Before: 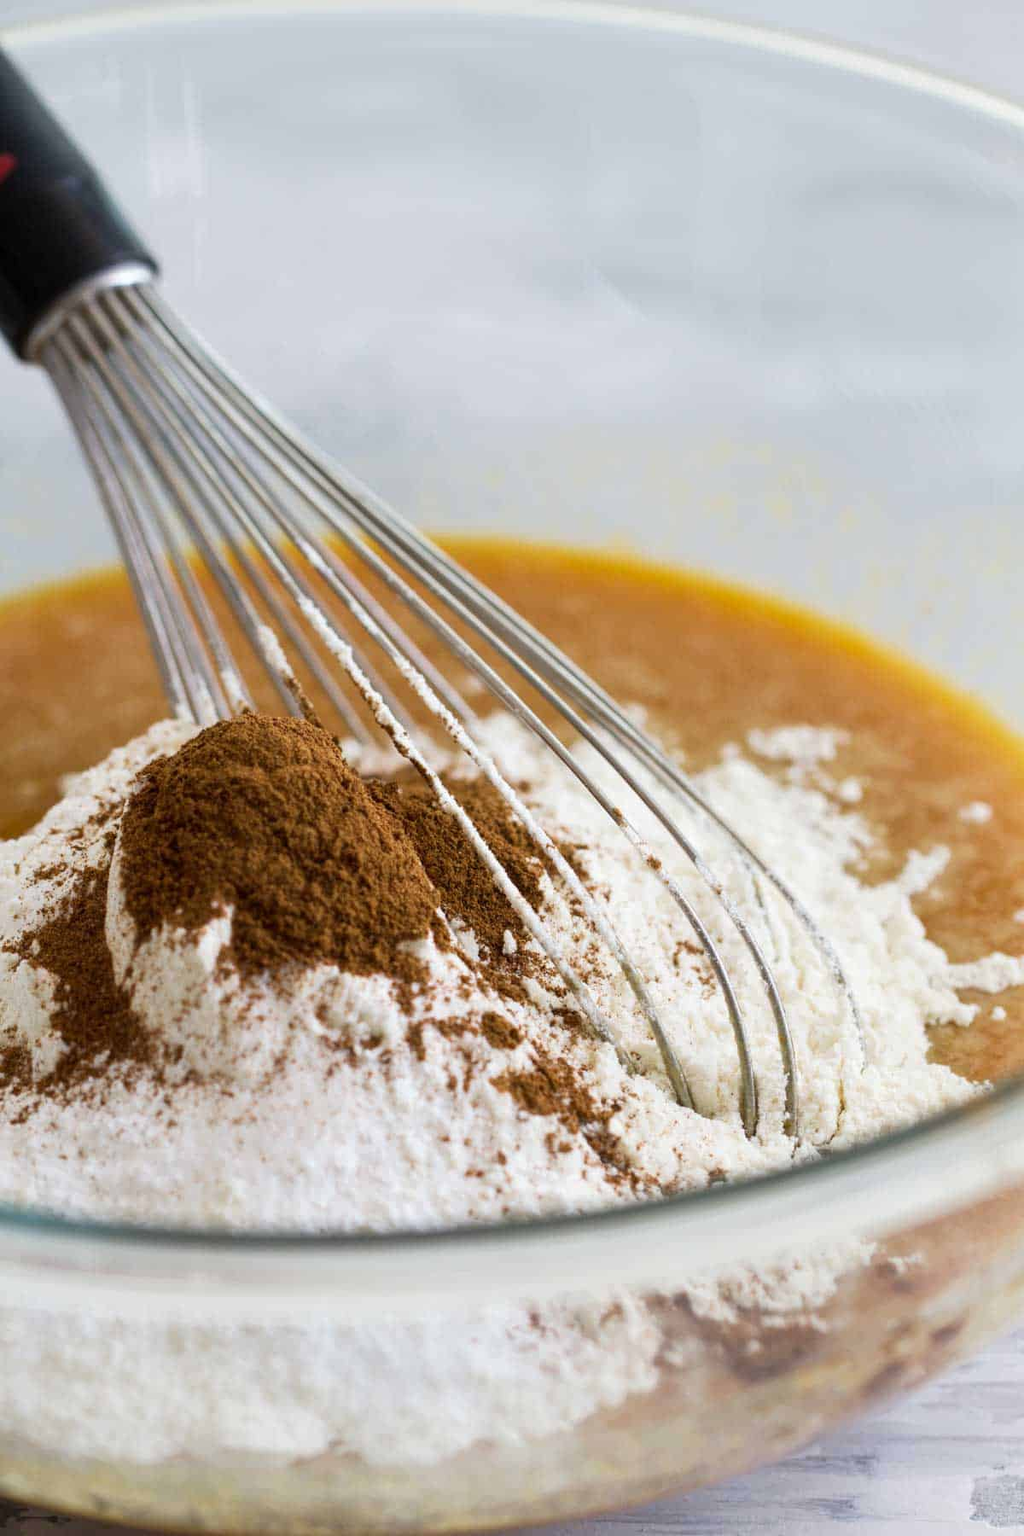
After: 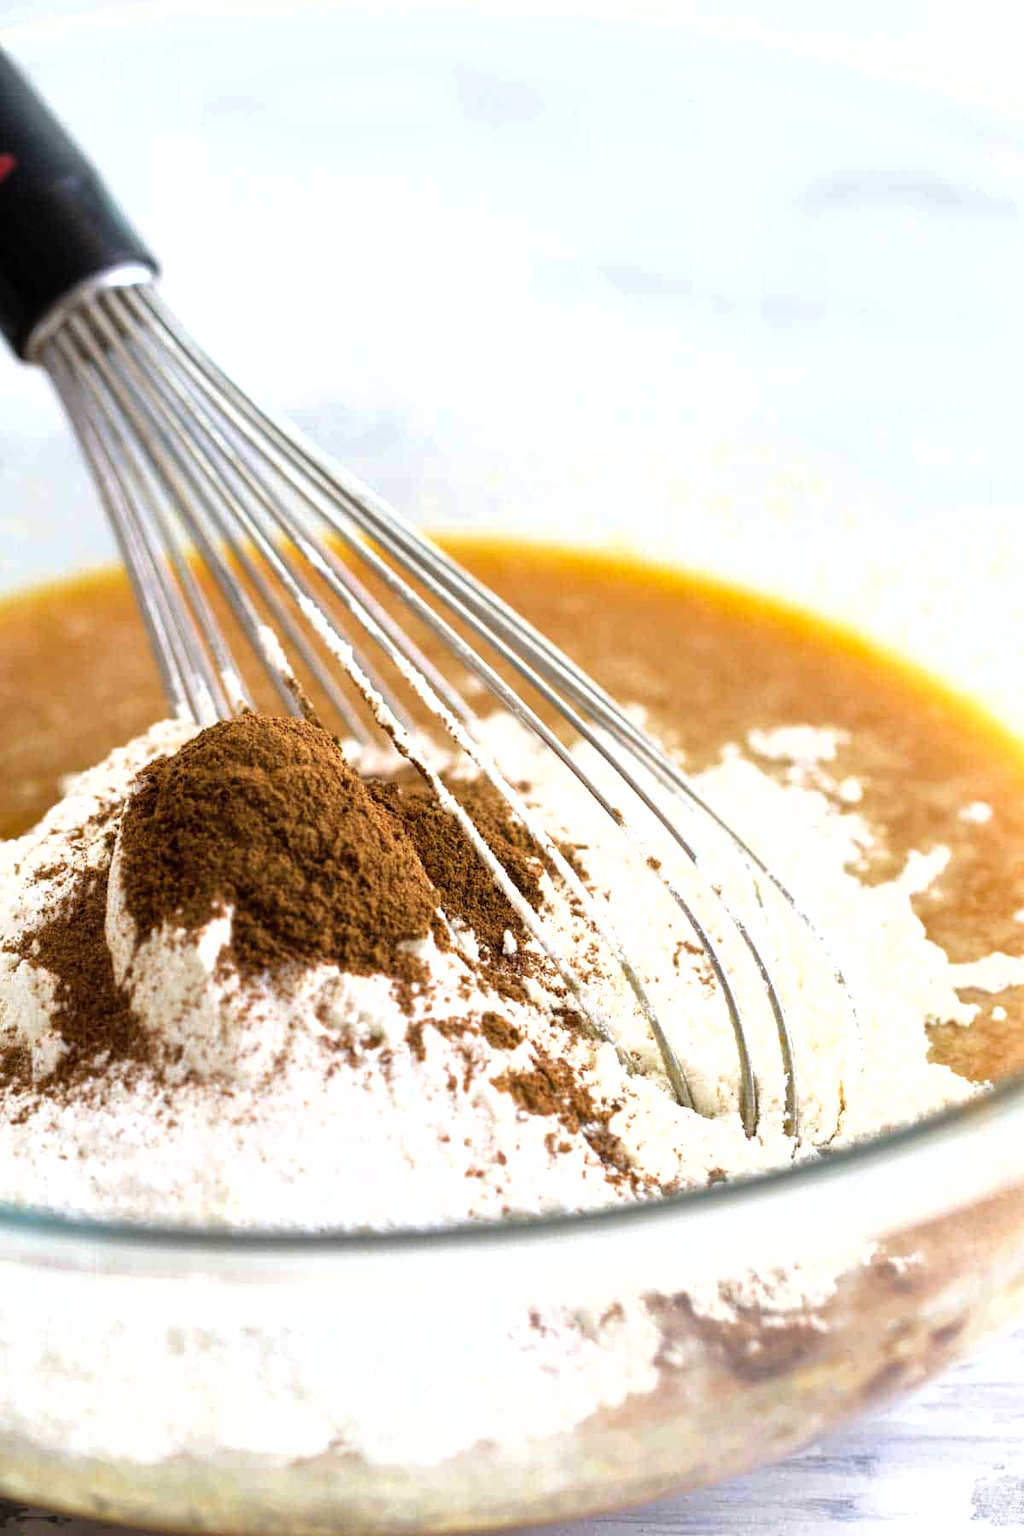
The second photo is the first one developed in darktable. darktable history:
shadows and highlights: shadows 25, highlights -23.76
tone equalizer: -8 EV -0.762 EV, -7 EV -0.725 EV, -6 EV -0.608 EV, -5 EV -0.379 EV, -3 EV 0.391 EV, -2 EV 0.6 EV, -1 EV 0.676 EV, +0 EV 0.723 EV
